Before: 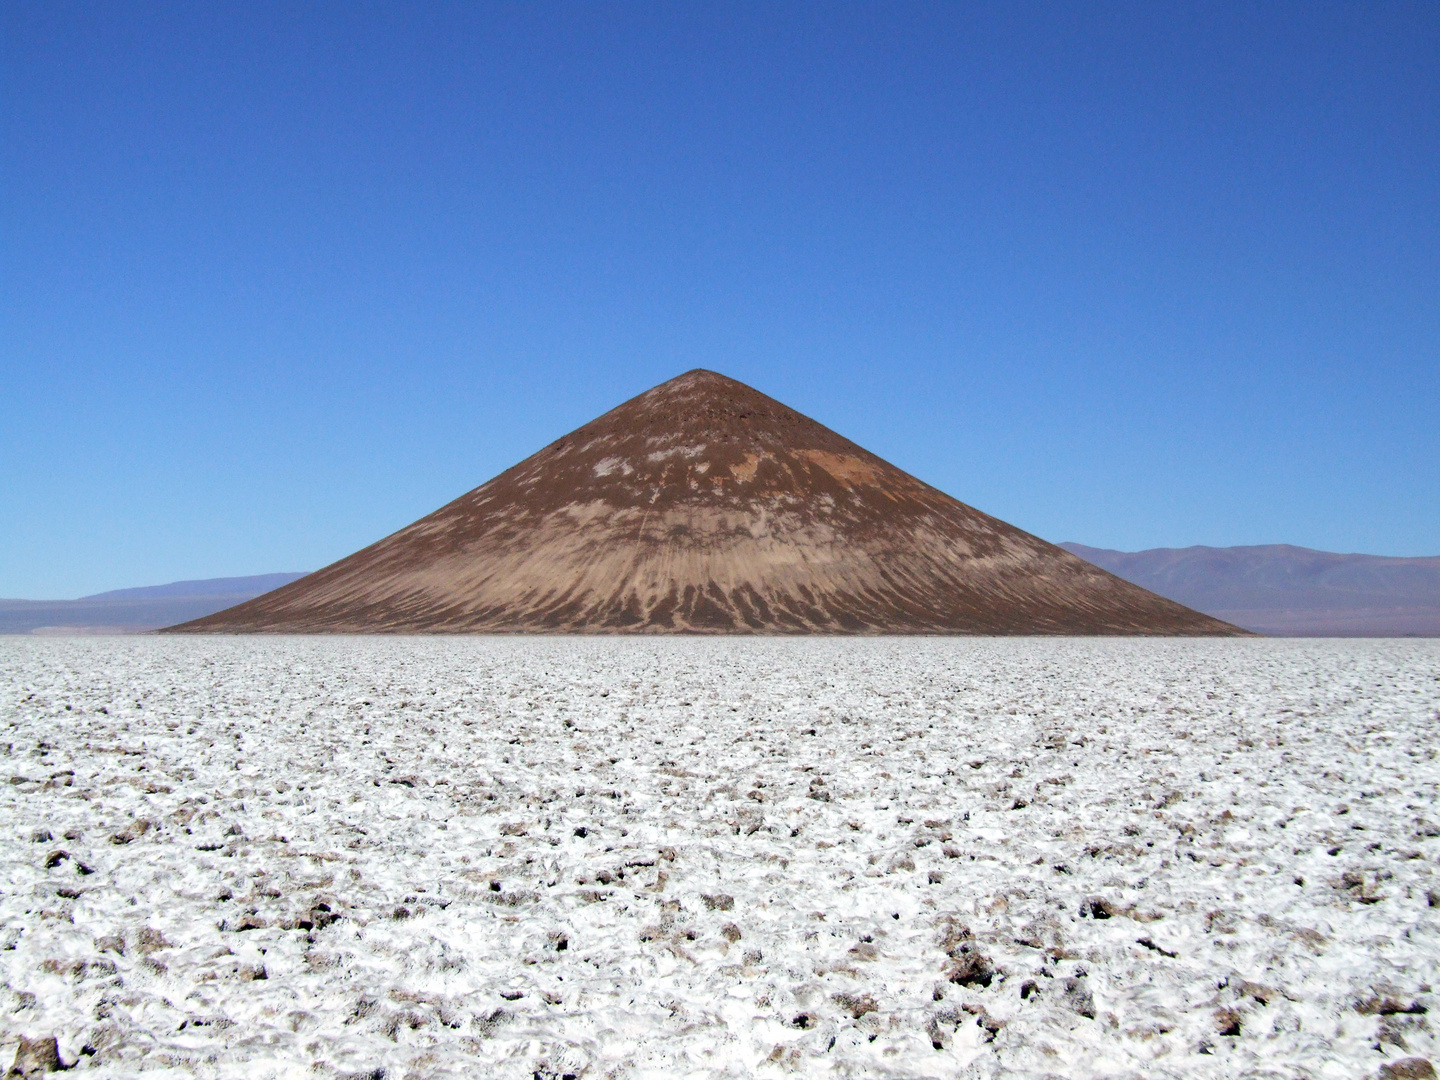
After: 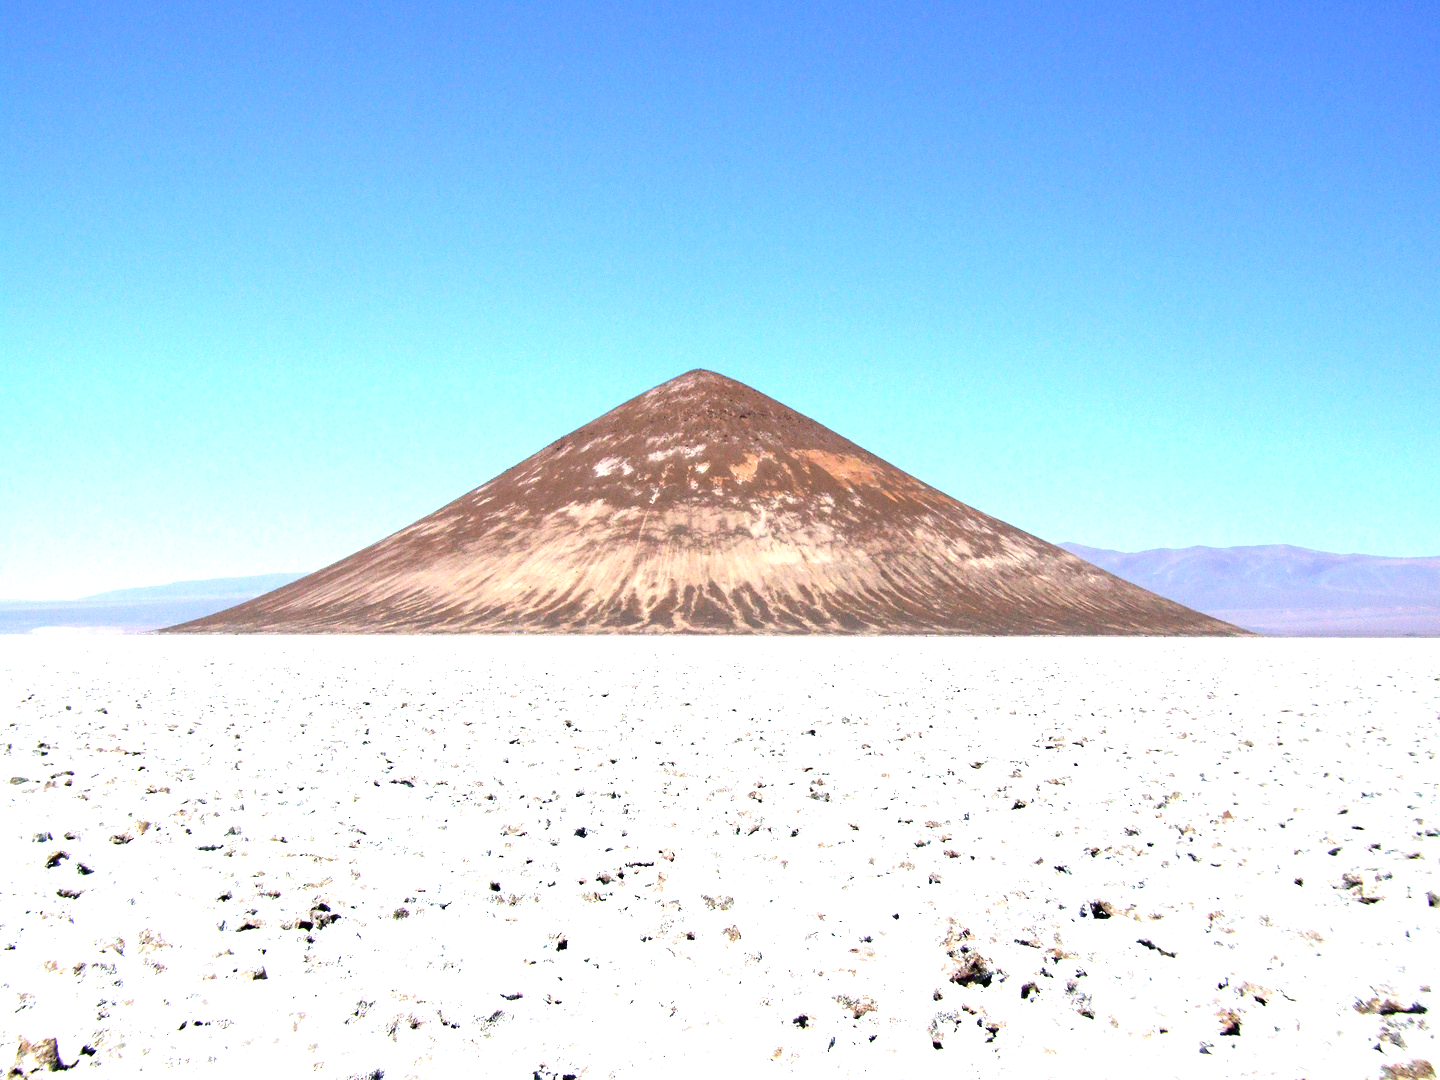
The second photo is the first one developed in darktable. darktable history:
exposure: black level correction 0, exposure 1.524 EV, compensate exposure bias true, compensate highlight preservation false
